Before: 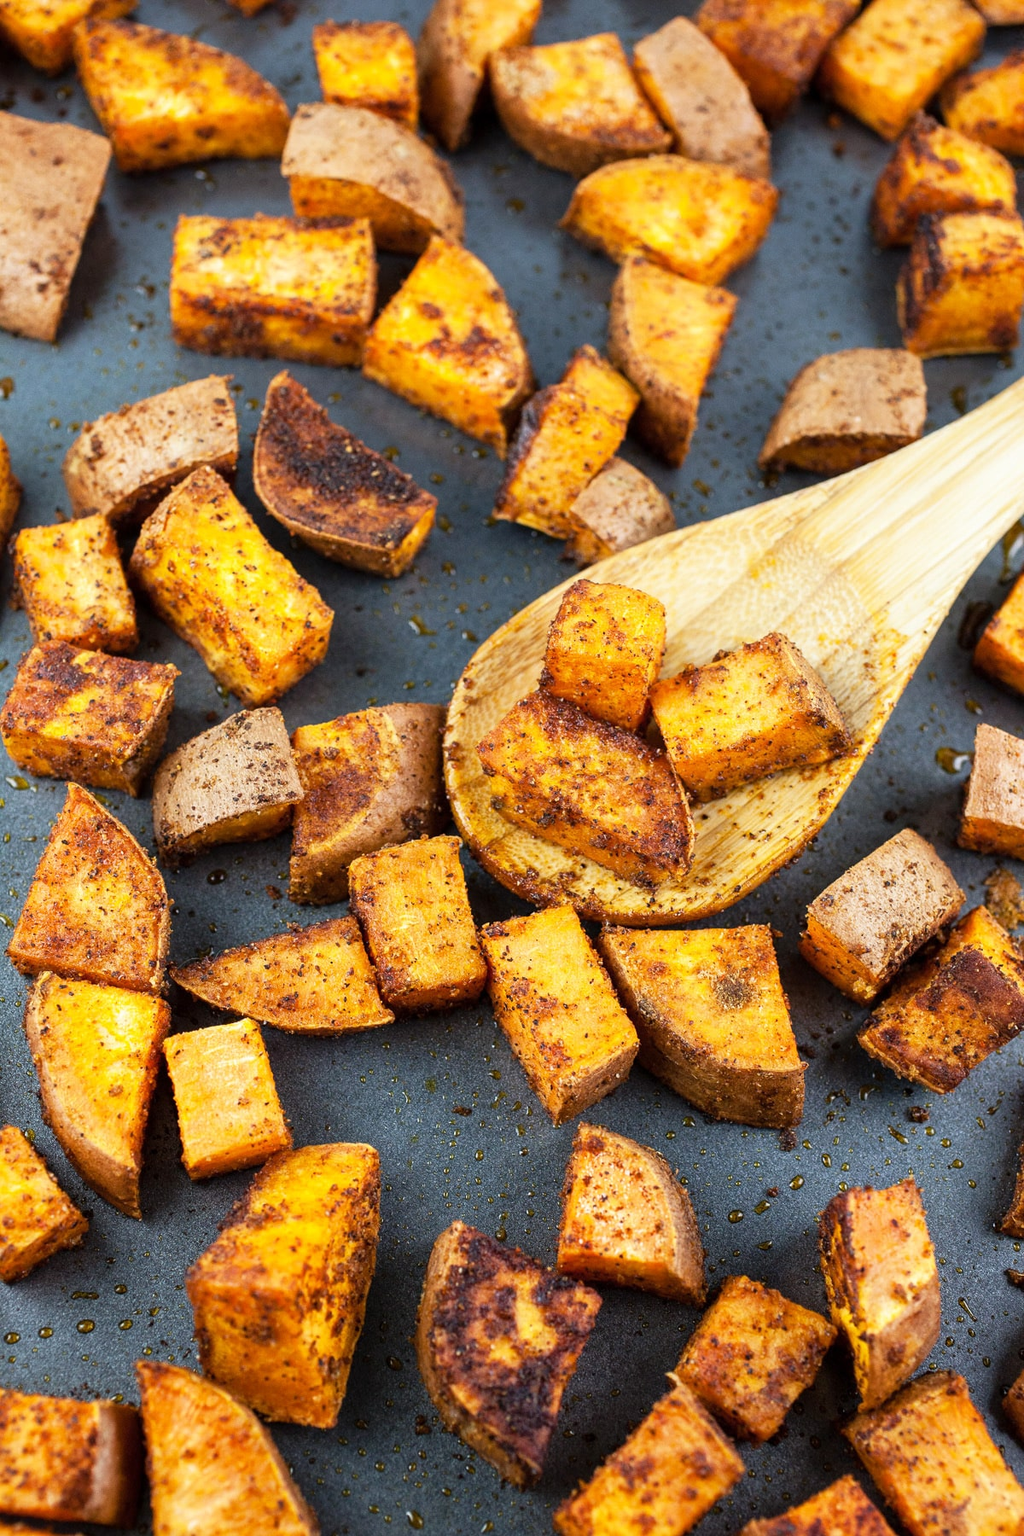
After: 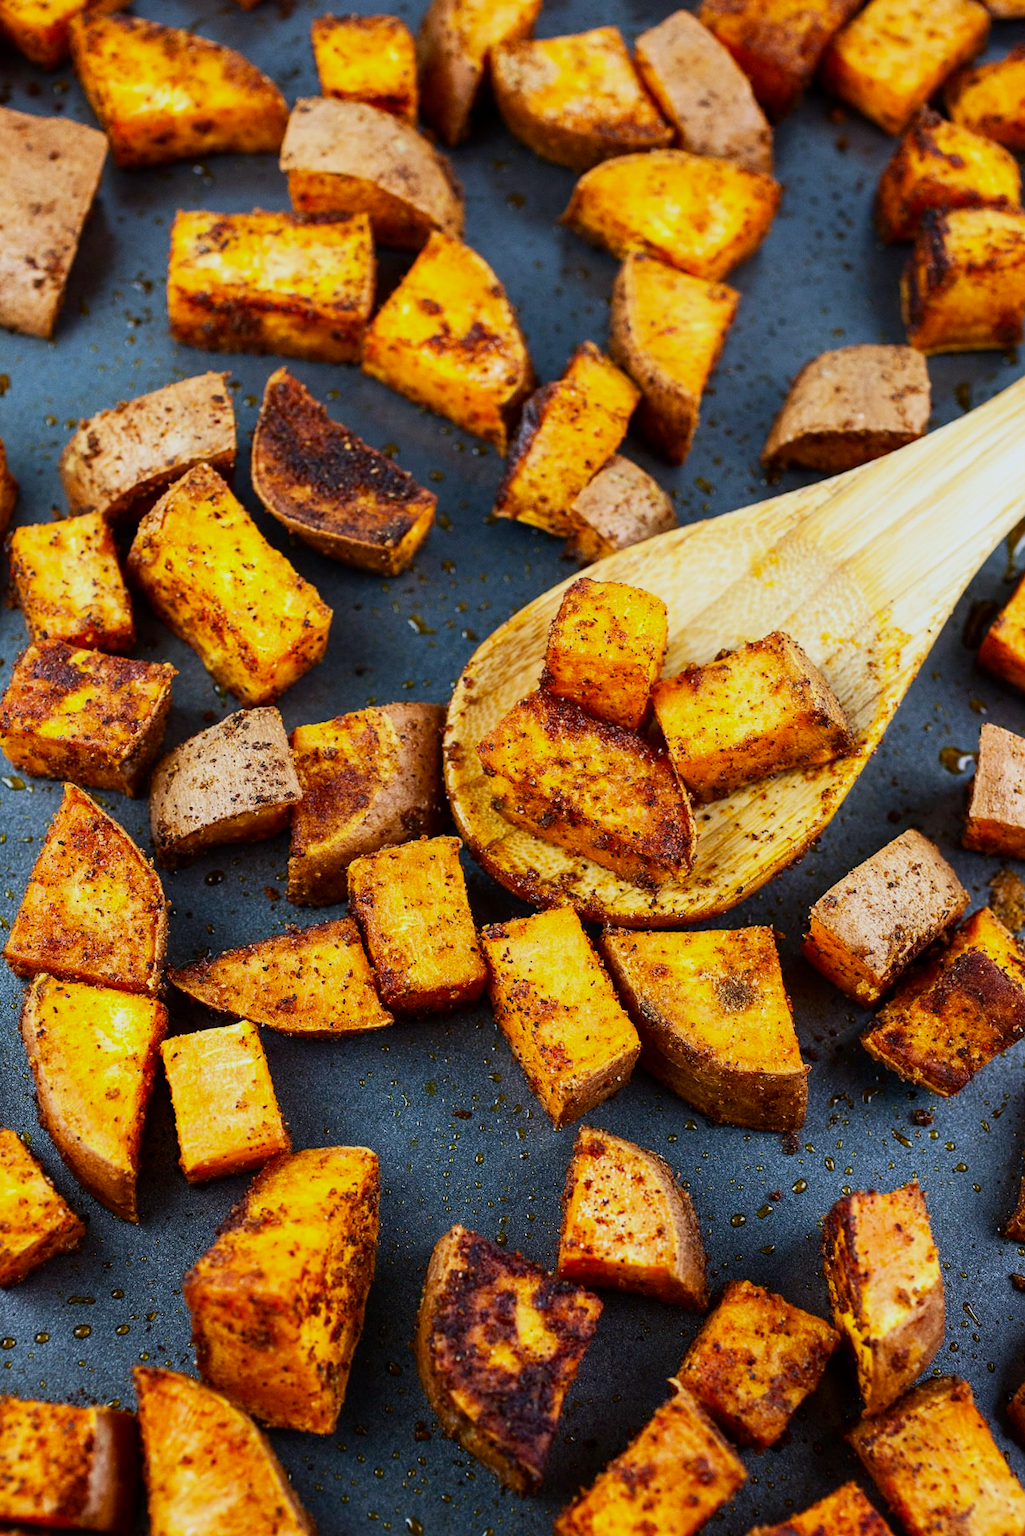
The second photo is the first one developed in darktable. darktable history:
exposure: exposure -0.462 EV, compensate highlight preservation false
crop: left 0.434%, top 0.485%, right 0.244%, bottom 0.386%
white balance: red 0.974, blue 1.044
contrast brightness saturation: contrast 0.18, saturation 0.3
